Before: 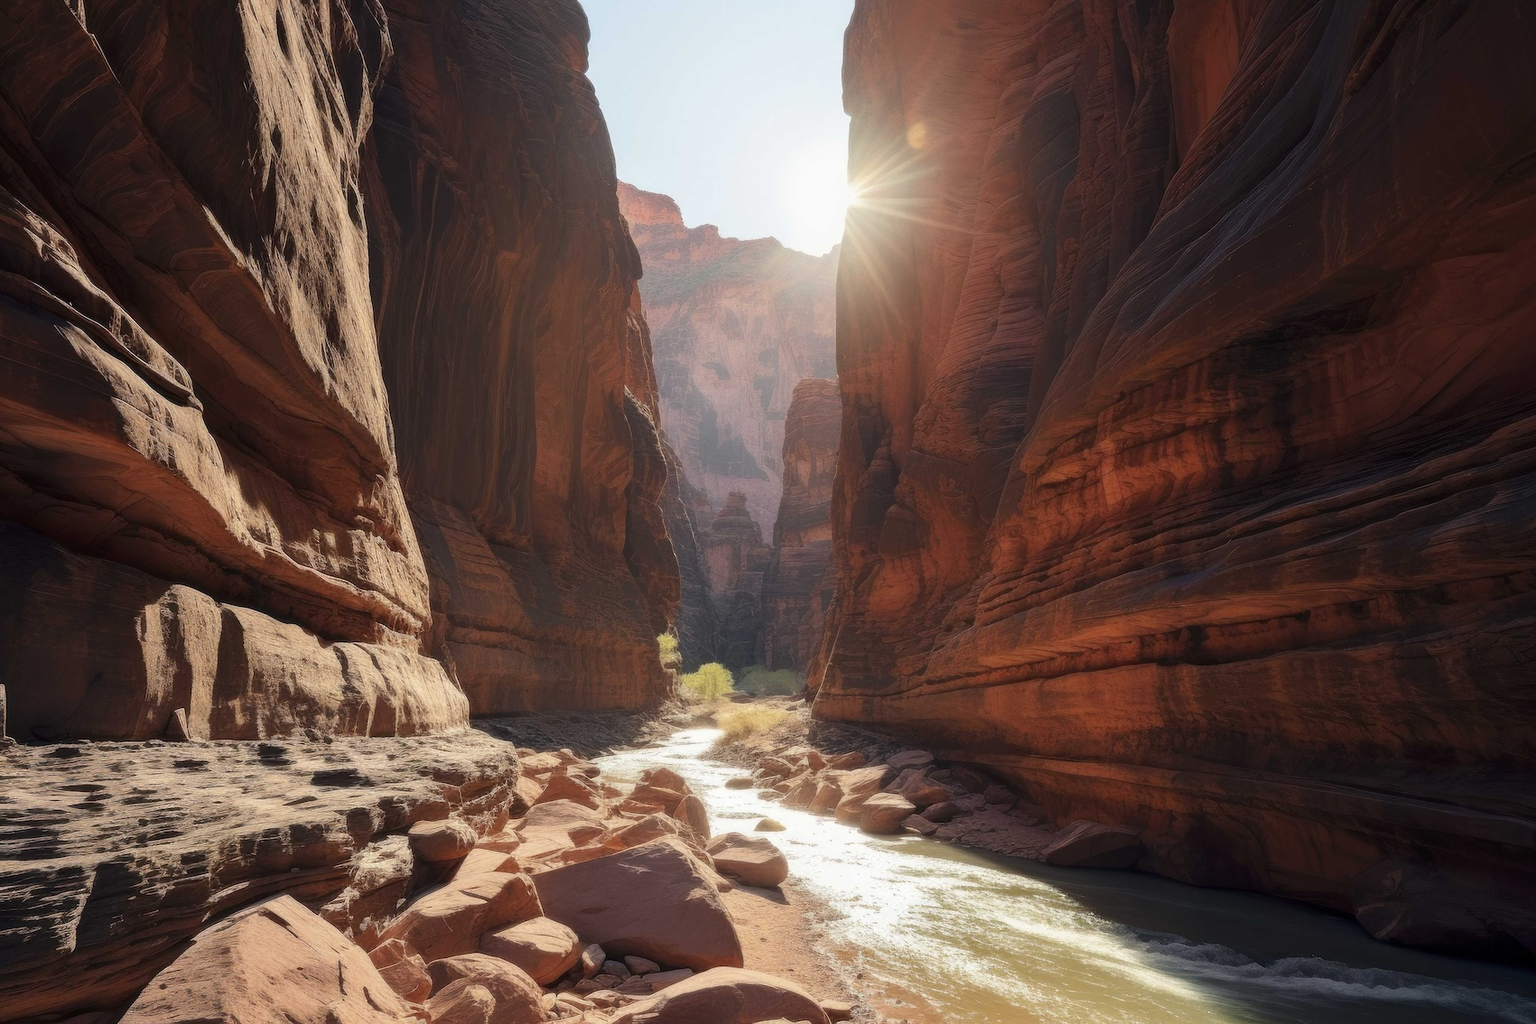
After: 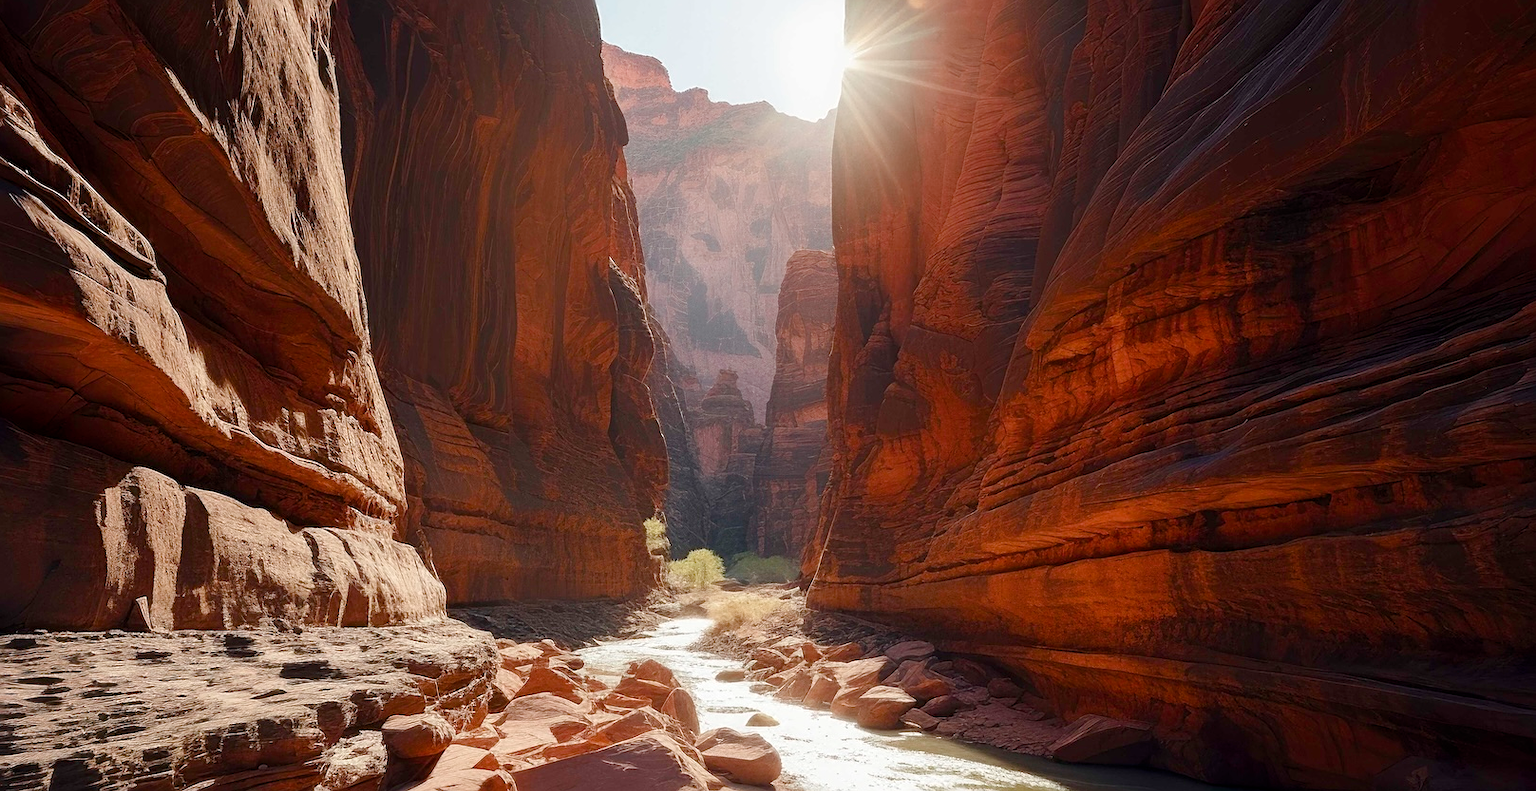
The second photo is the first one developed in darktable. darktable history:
sharpen: on, module defaults
crop and rotate: left 3.002%, top 13.789%, right 1.929%, bottom 12.75%
color balance rgb: shadows lift › hue 84.87°, perceptual saturation grading › global saturation 0.291%, perceptual saturation grading › highlights -33.497%, perceptual saturation grading › mid-tones 14.985%, perceptual saturation grading › shadows 47.787%
